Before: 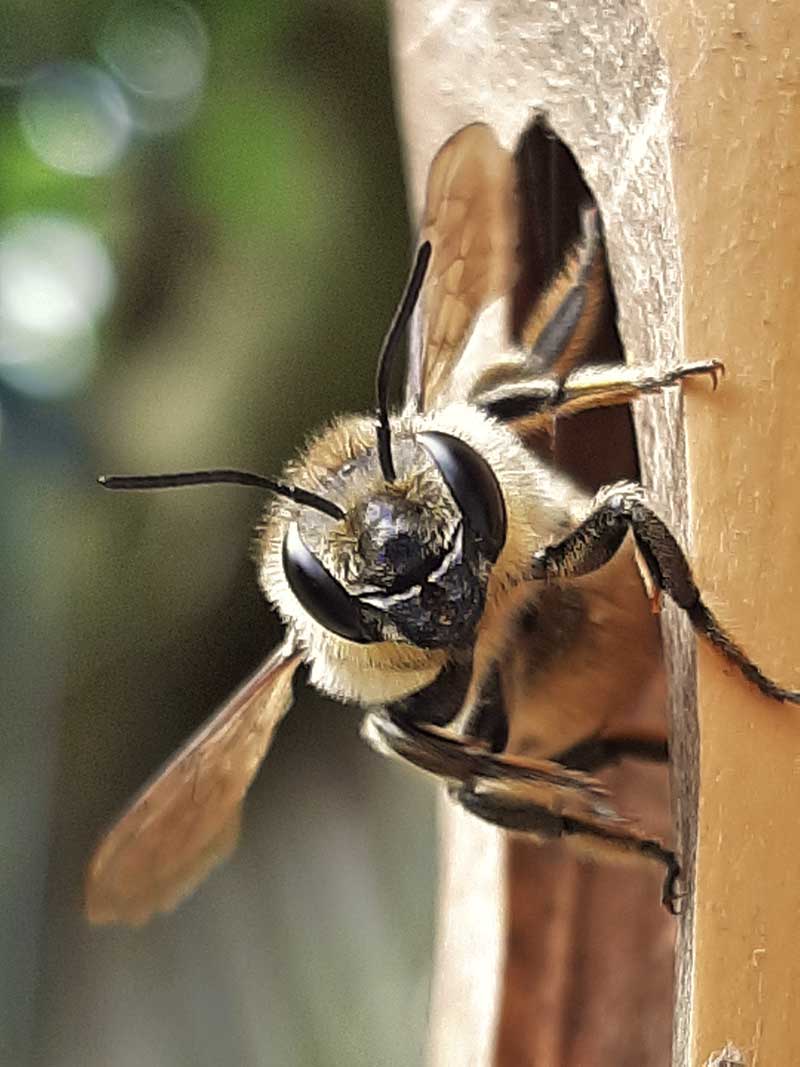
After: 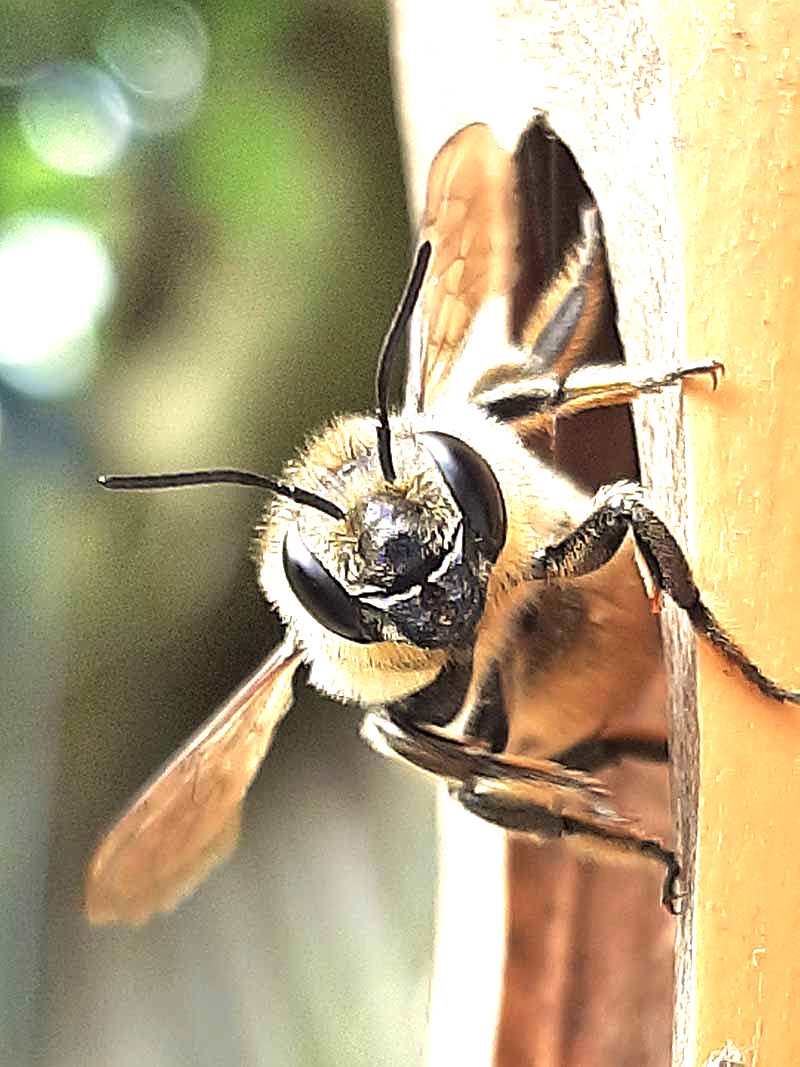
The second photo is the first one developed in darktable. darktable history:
exposure: black level correction 0, exposure 1.189 EV, compensate highlight preservation false
sharpen: on, module defaults
